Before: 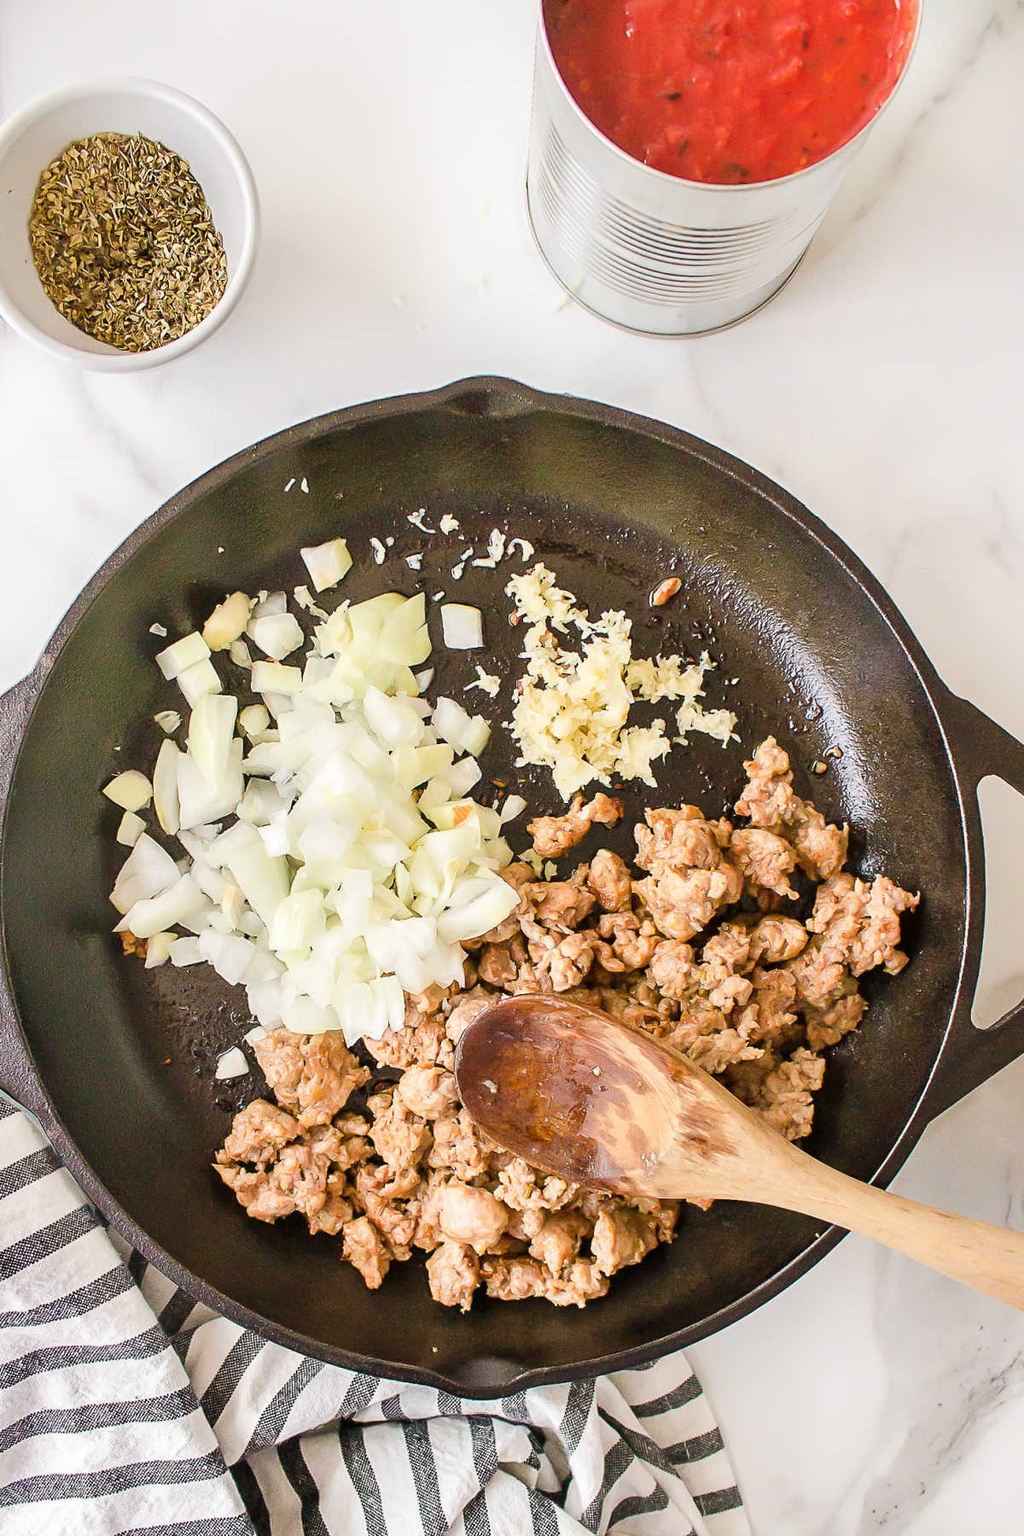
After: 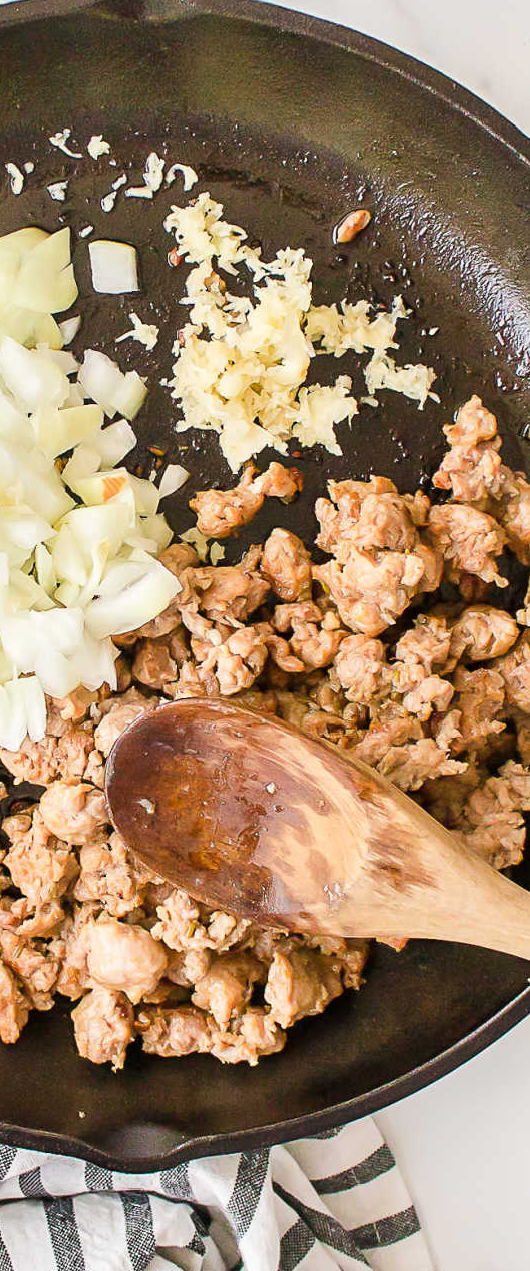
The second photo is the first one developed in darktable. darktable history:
crop: left 35.676%, top 25.972%, right 20.074%, bottom 3.377%
